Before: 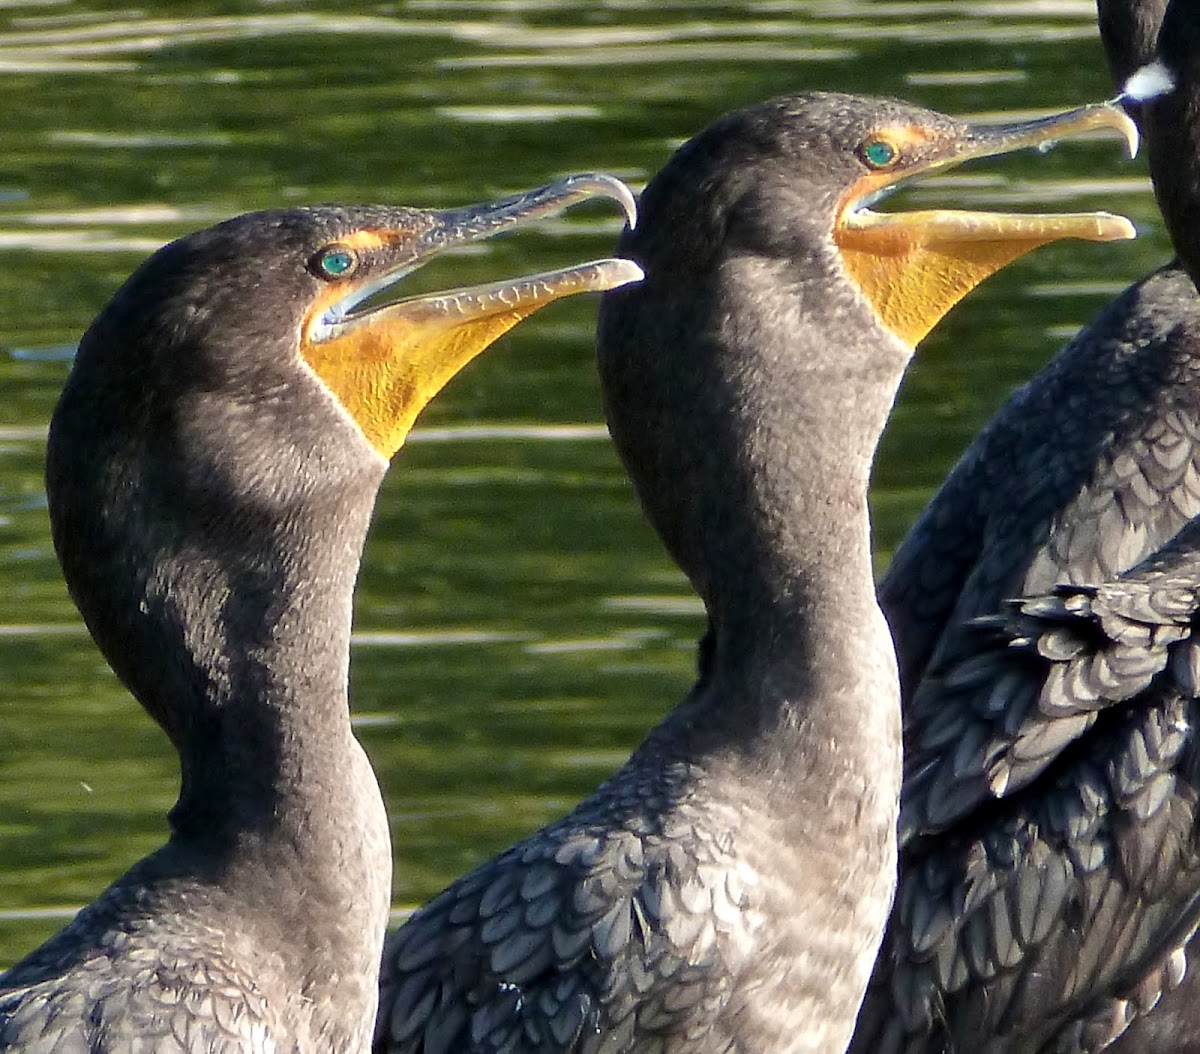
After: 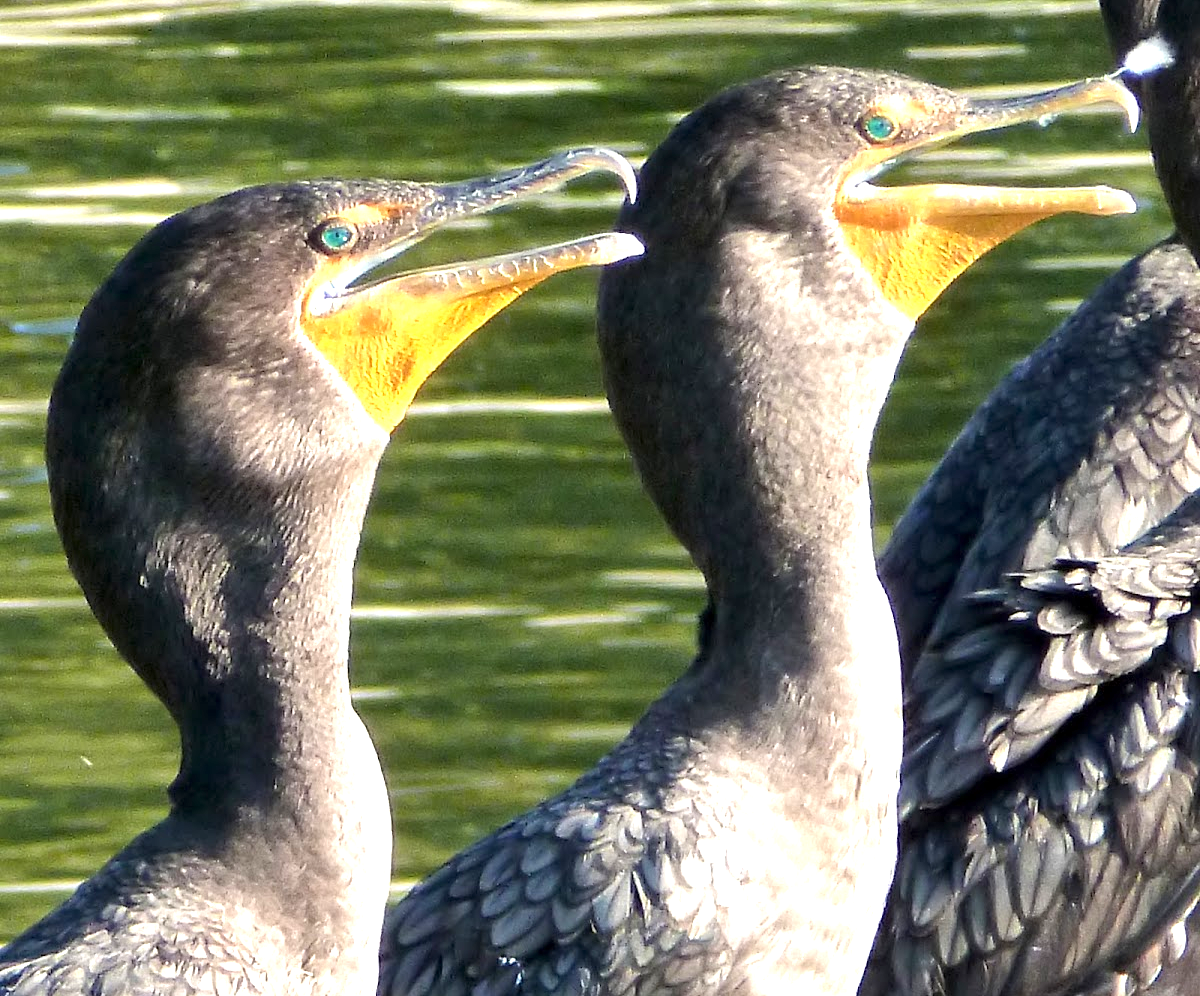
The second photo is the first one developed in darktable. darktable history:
crop and rotate: top 2.479%, bottom 3.018%
exposure: exposure 1.061 EV, compensate highlight preservation false
